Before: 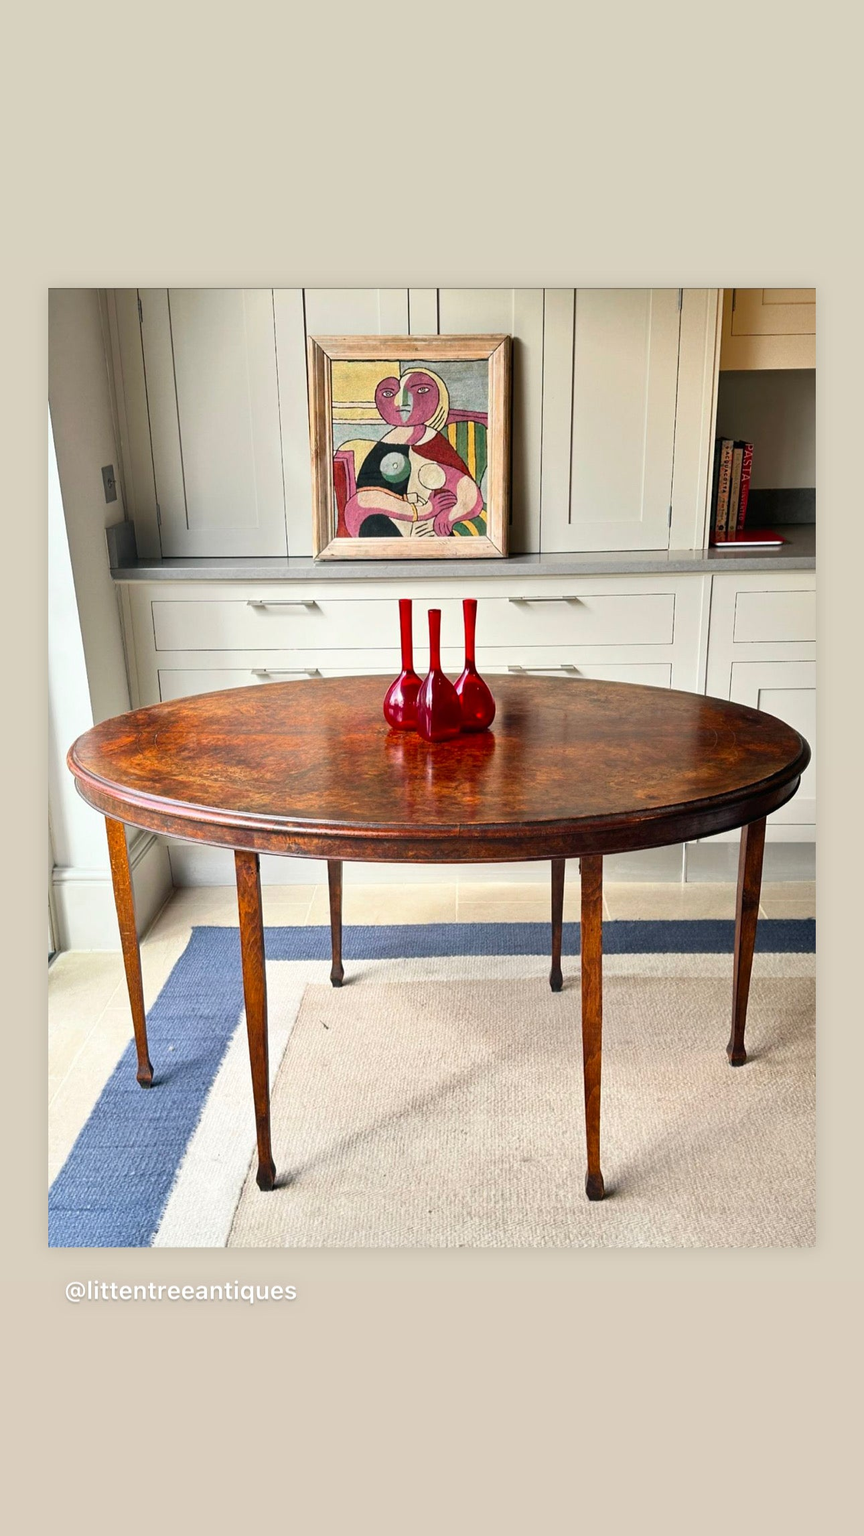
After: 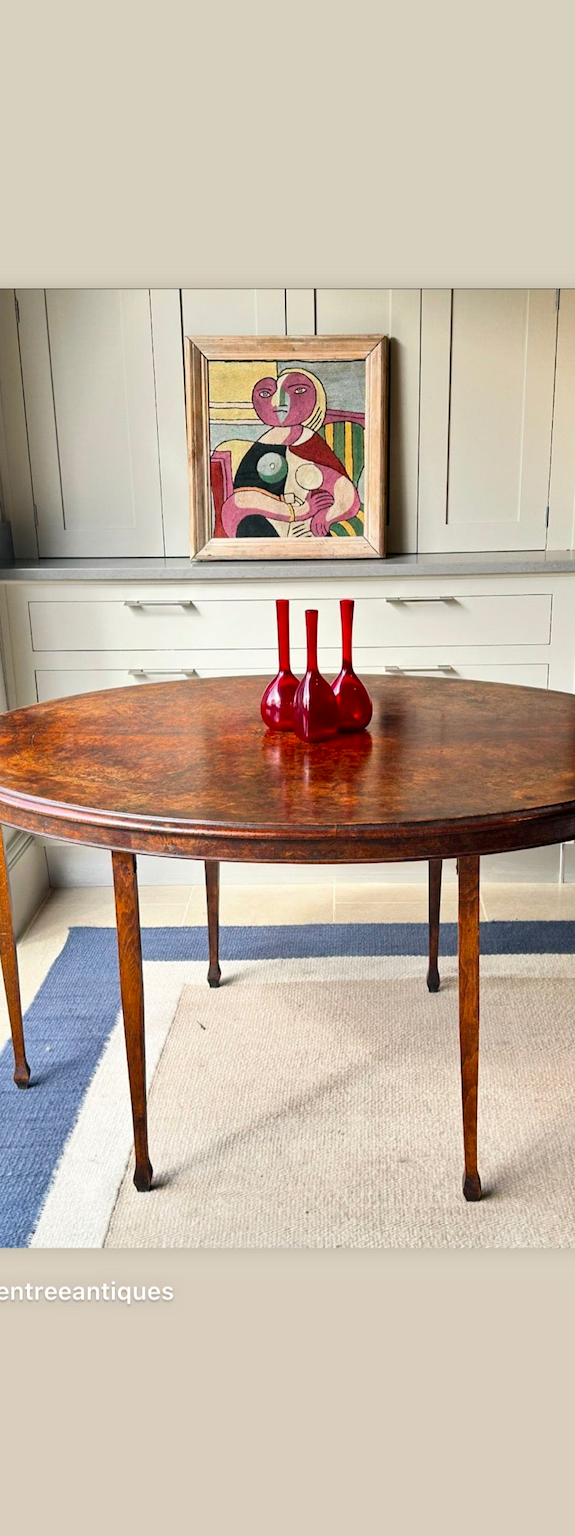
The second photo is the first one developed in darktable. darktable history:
crop and rotate: left 14.385%, right 18.948%
exposure: black level correction 0.002, compensate highlight preservation false
